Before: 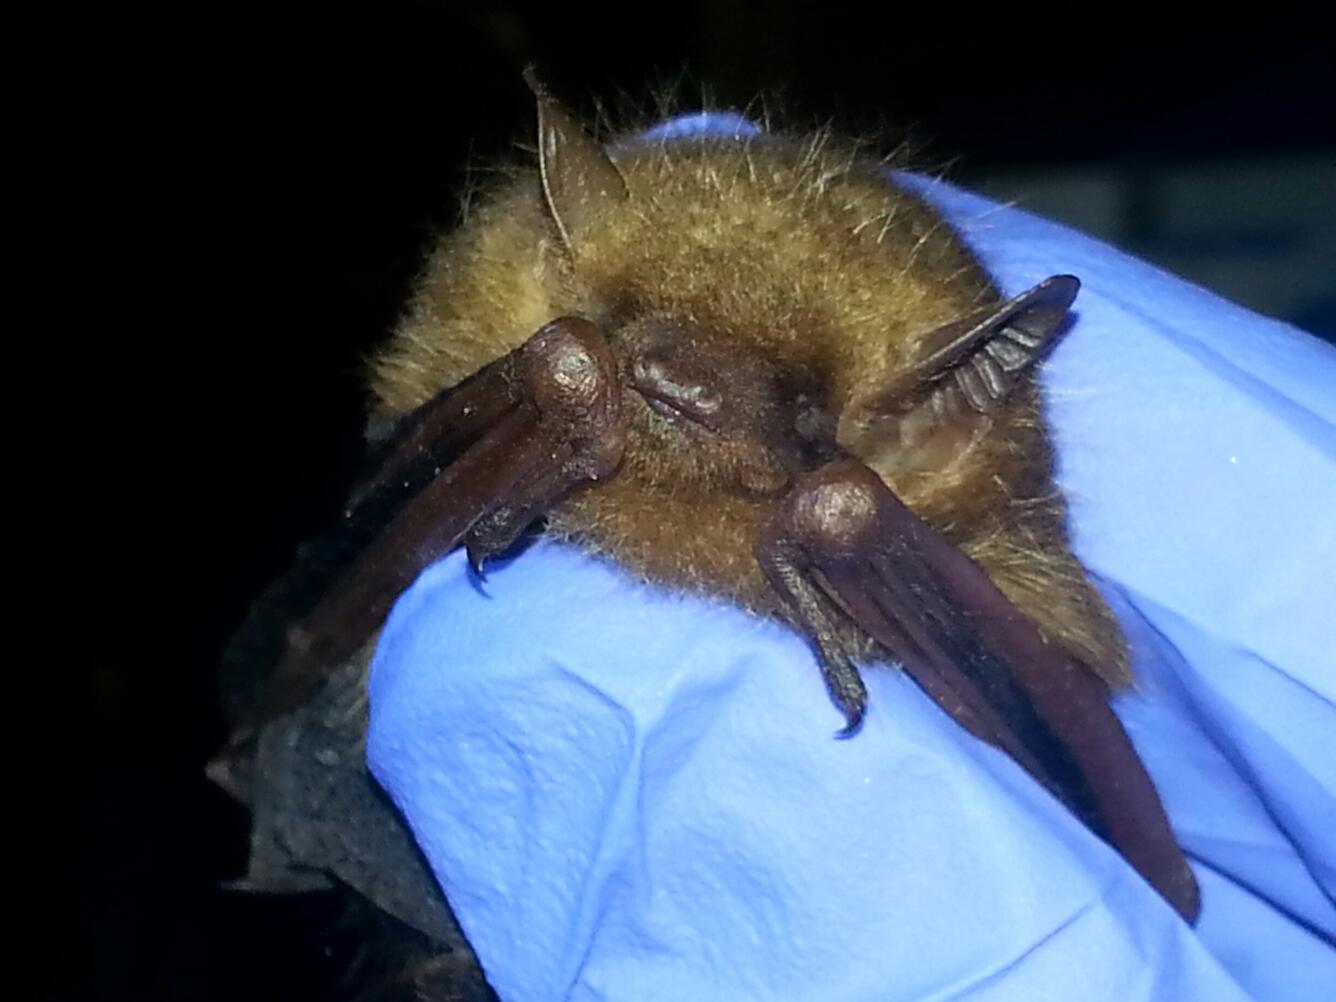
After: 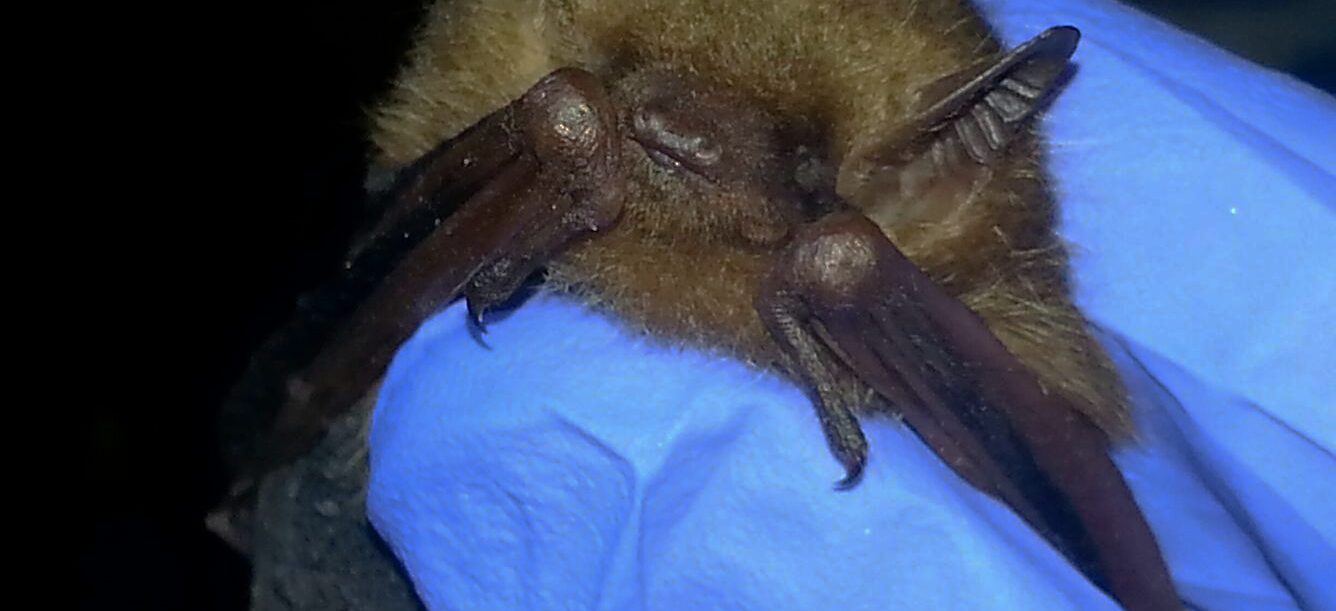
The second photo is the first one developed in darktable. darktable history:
crop and rotate: top 24.888%, bottom 14.049%
sharpen: radius 0.994, threshold 1.117
levels: mode automatic, levels [0.012, 0.367, 0.697]
base curve: curves: ch0 [(0, 0) (0.841, 0.609) (1, 1)], preserve colors none
